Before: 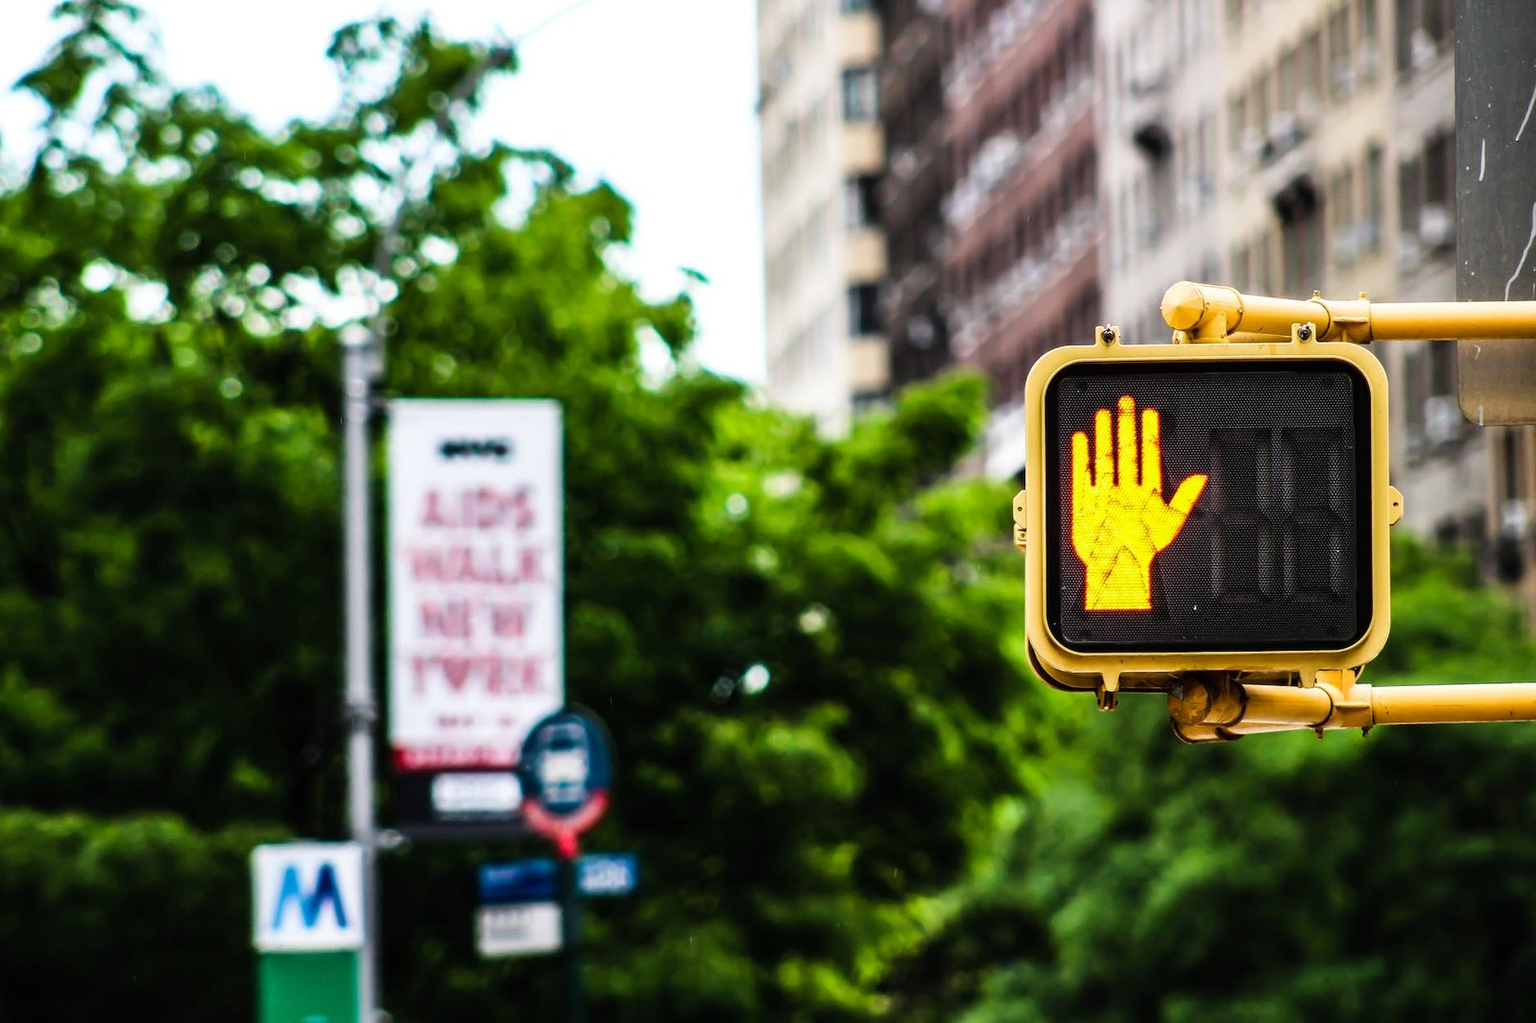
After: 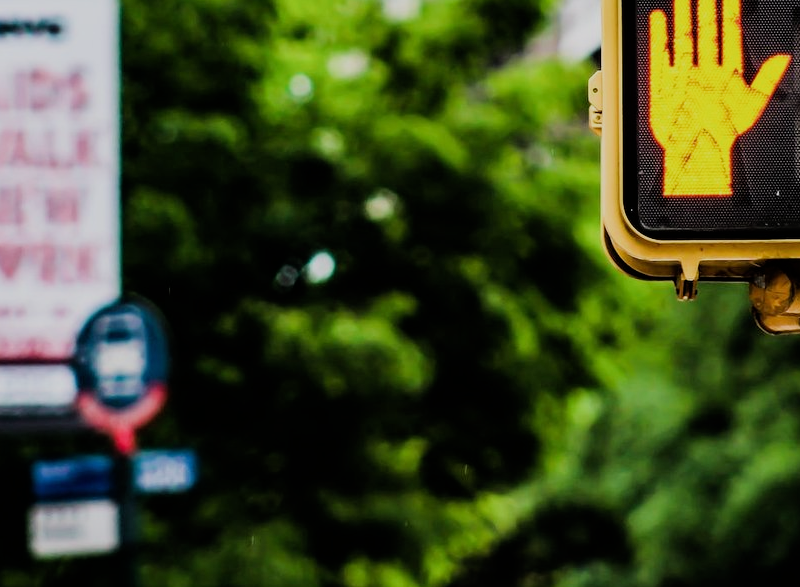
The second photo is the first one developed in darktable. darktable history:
crop: left 29.227%, top 41.334%, right 20.741%, bottom 3.517%
filmic rgb: black relative exposure -7.65 EV, white relative exposure 4.56 EV, threshold 2.98 EV, hardness 3.61, enable highlight reconstruction true
